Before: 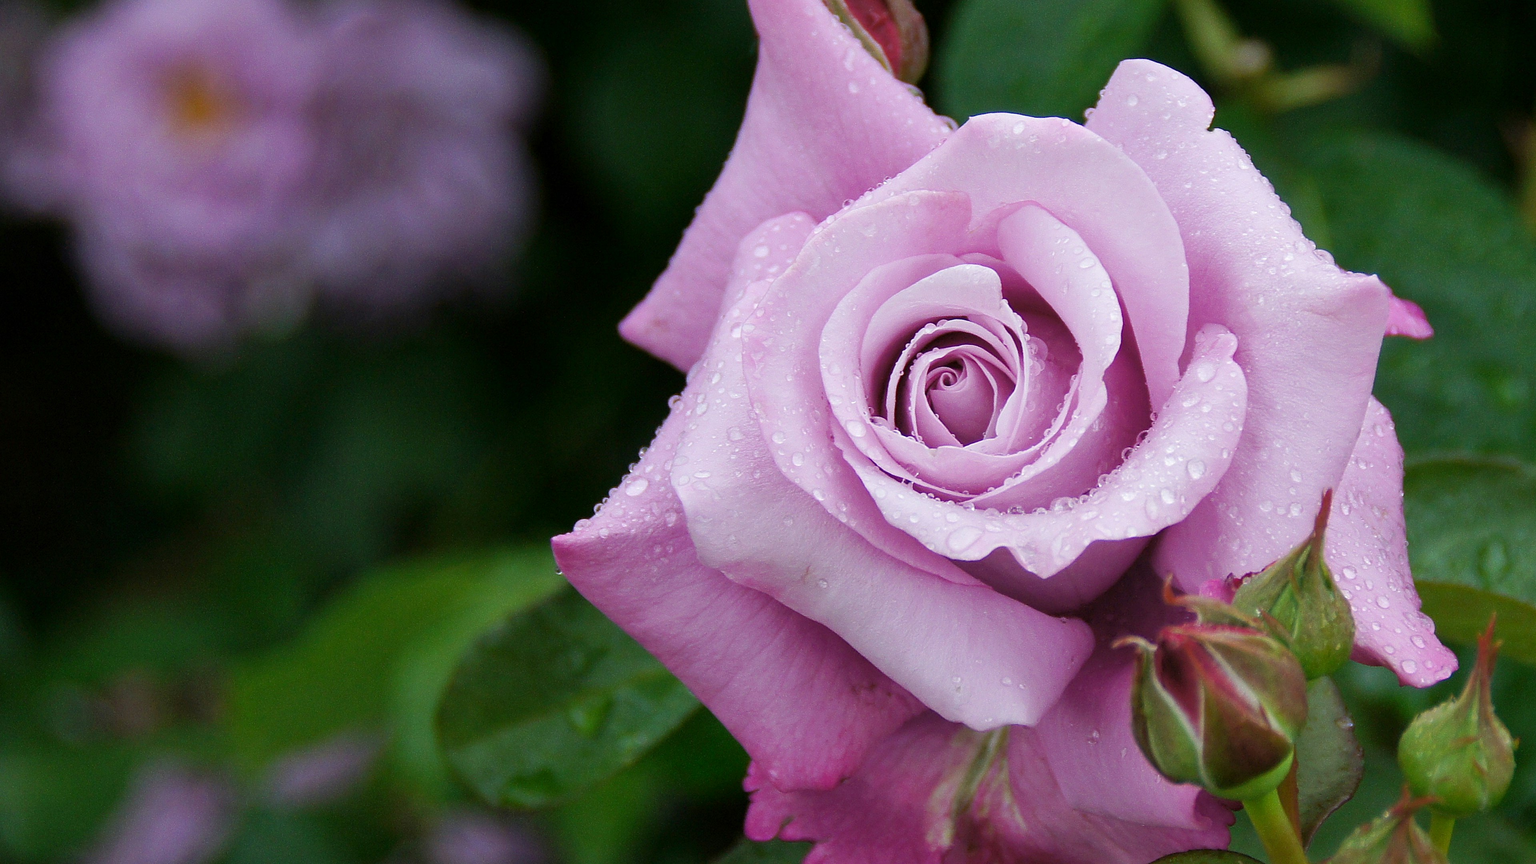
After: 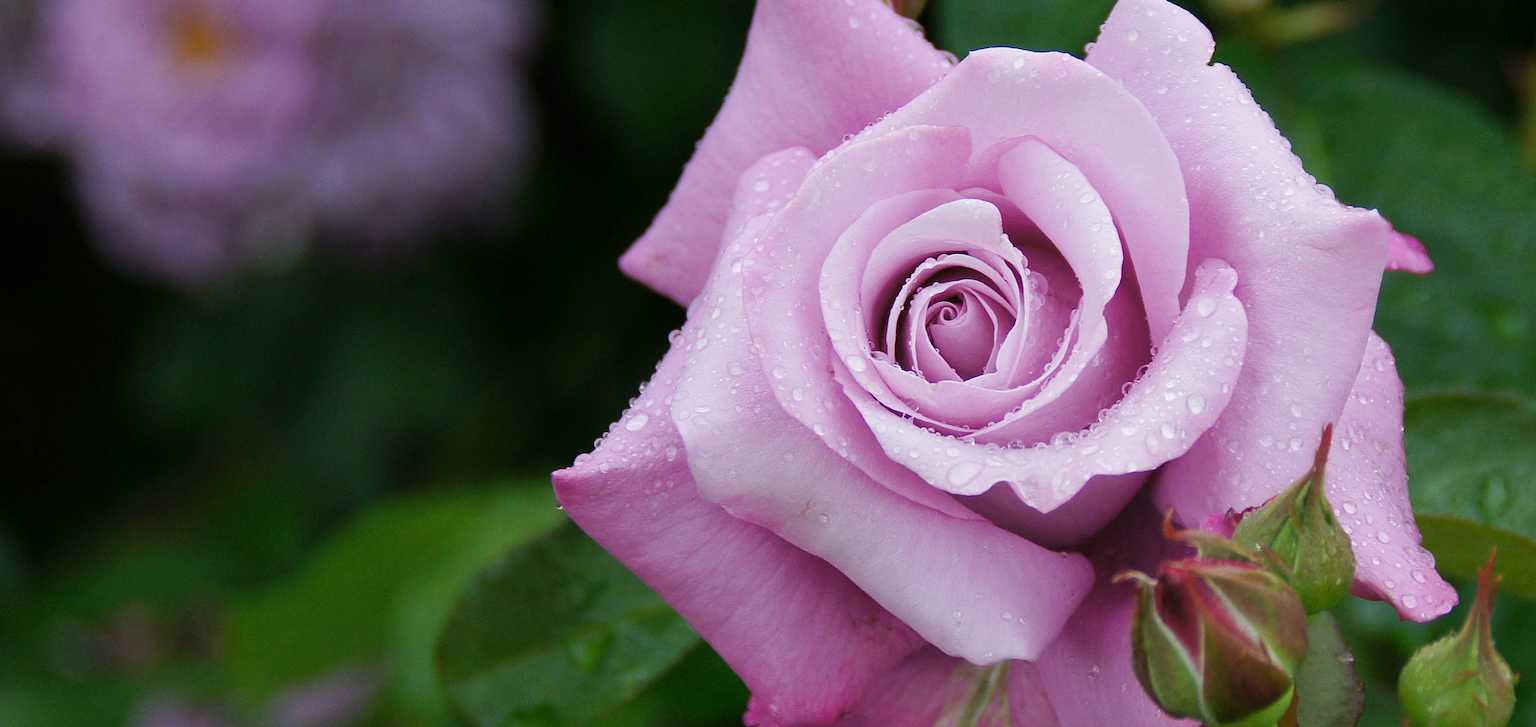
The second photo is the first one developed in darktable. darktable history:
local contrast: mode bilateral grid, contrast 100, coarseness 100, detail 91%, midtone range 0.2
crop: top 7.625%, bottom 8.027%
